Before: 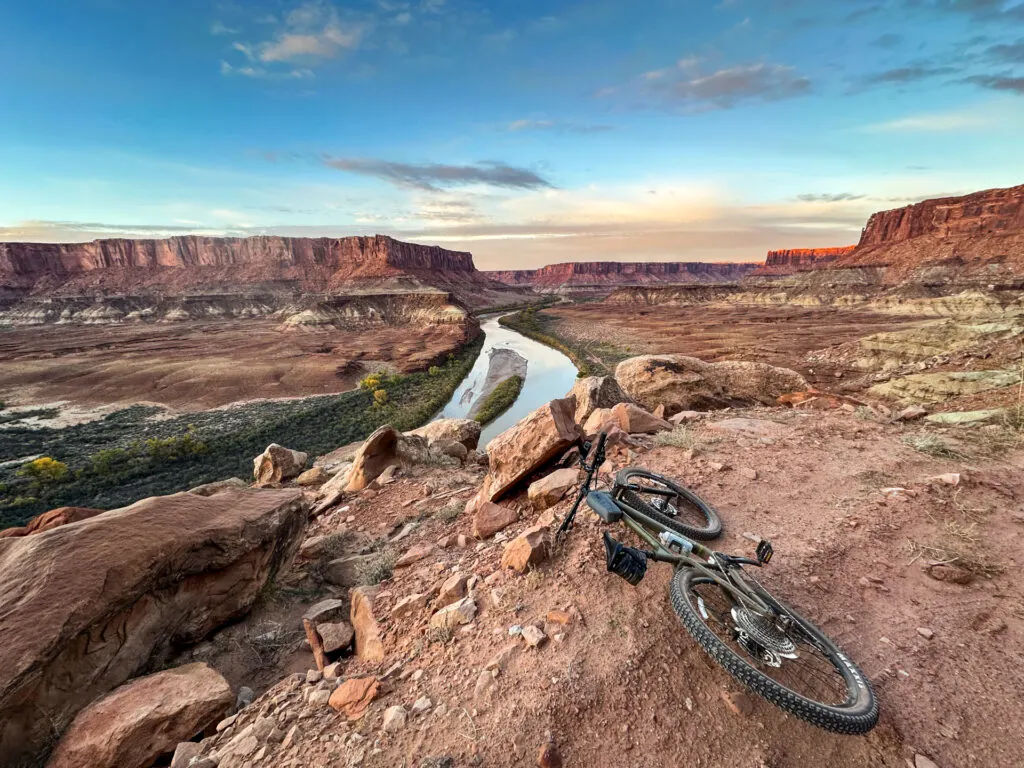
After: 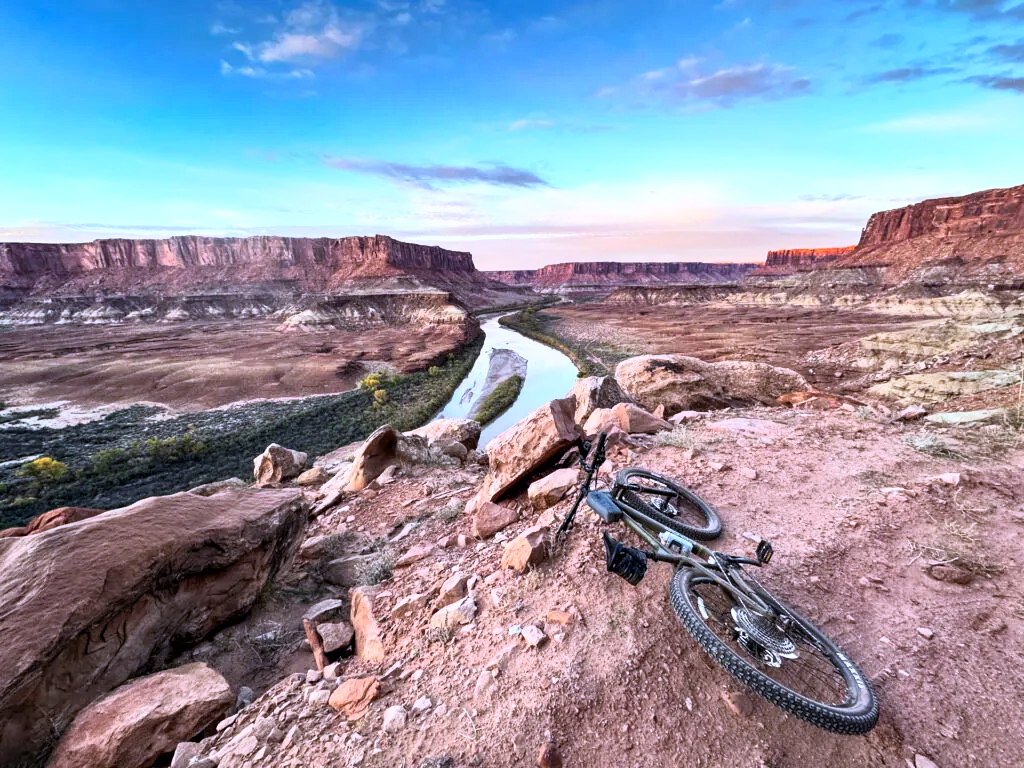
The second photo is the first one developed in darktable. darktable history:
tone curve: curves: ch0 [(0, 0) (0.077, 0.082) (0.765, 0.73) (1, 1)]
color calibration: illuminant as shot in camera, x 0.379, y 0.396, temperature 4138.76 K
base curve: curves: ch0 [(0, 0) (0.005, 0.002) (0.193, 0.295) (0.399, 0.664) (0.75, 0.928) (1, 1)]
